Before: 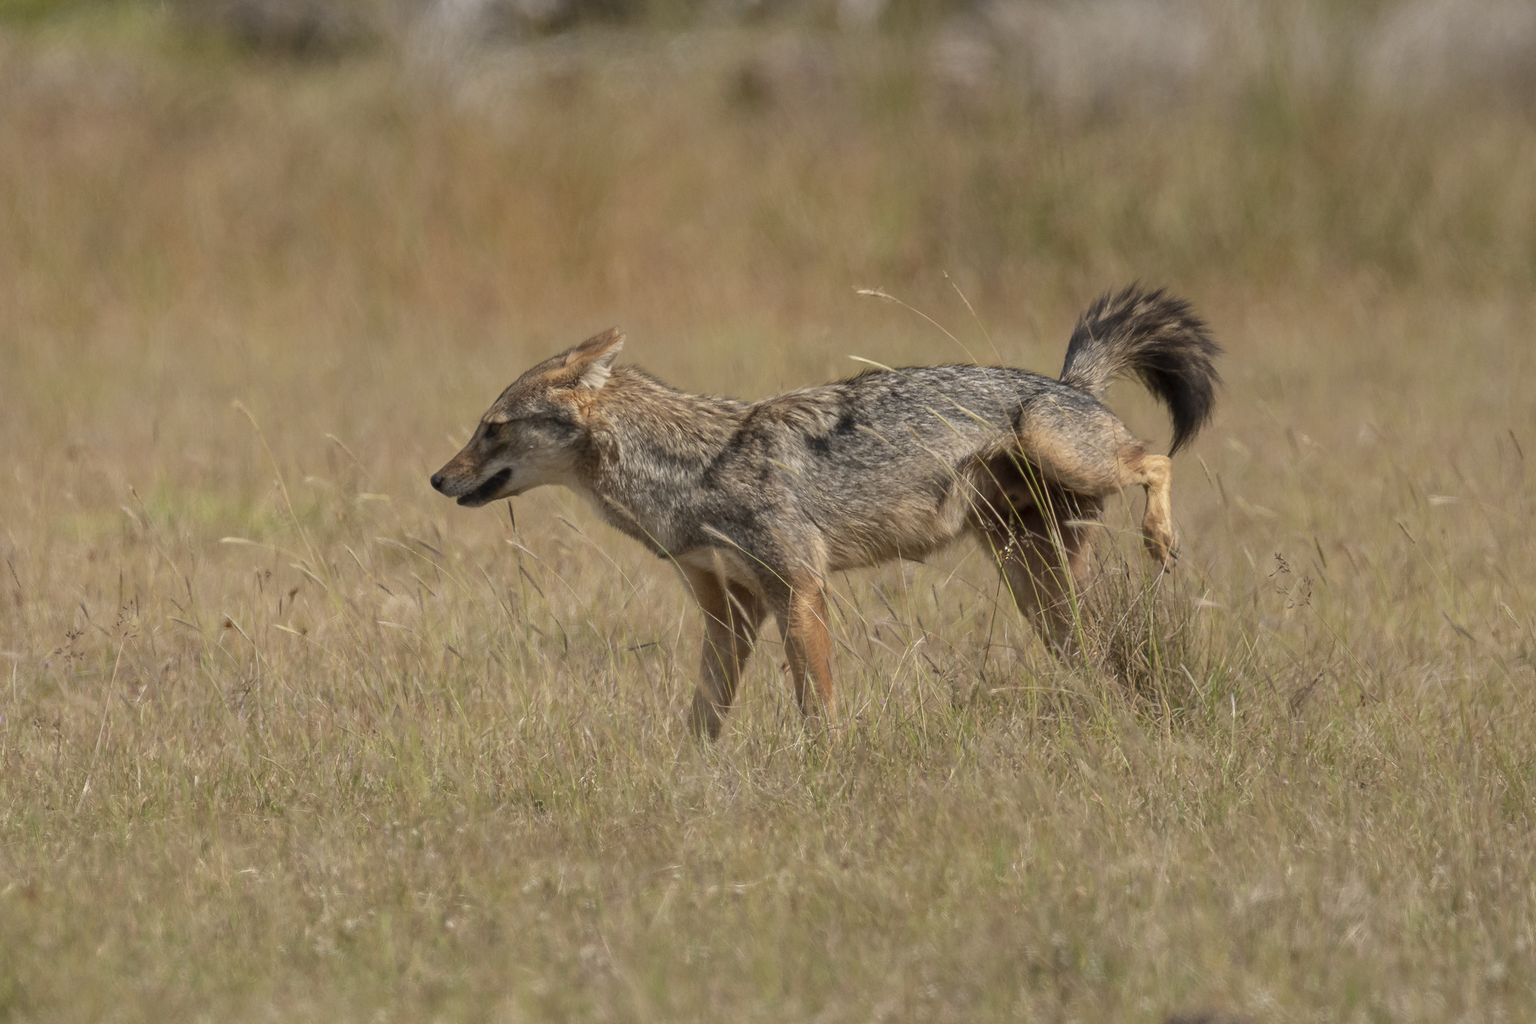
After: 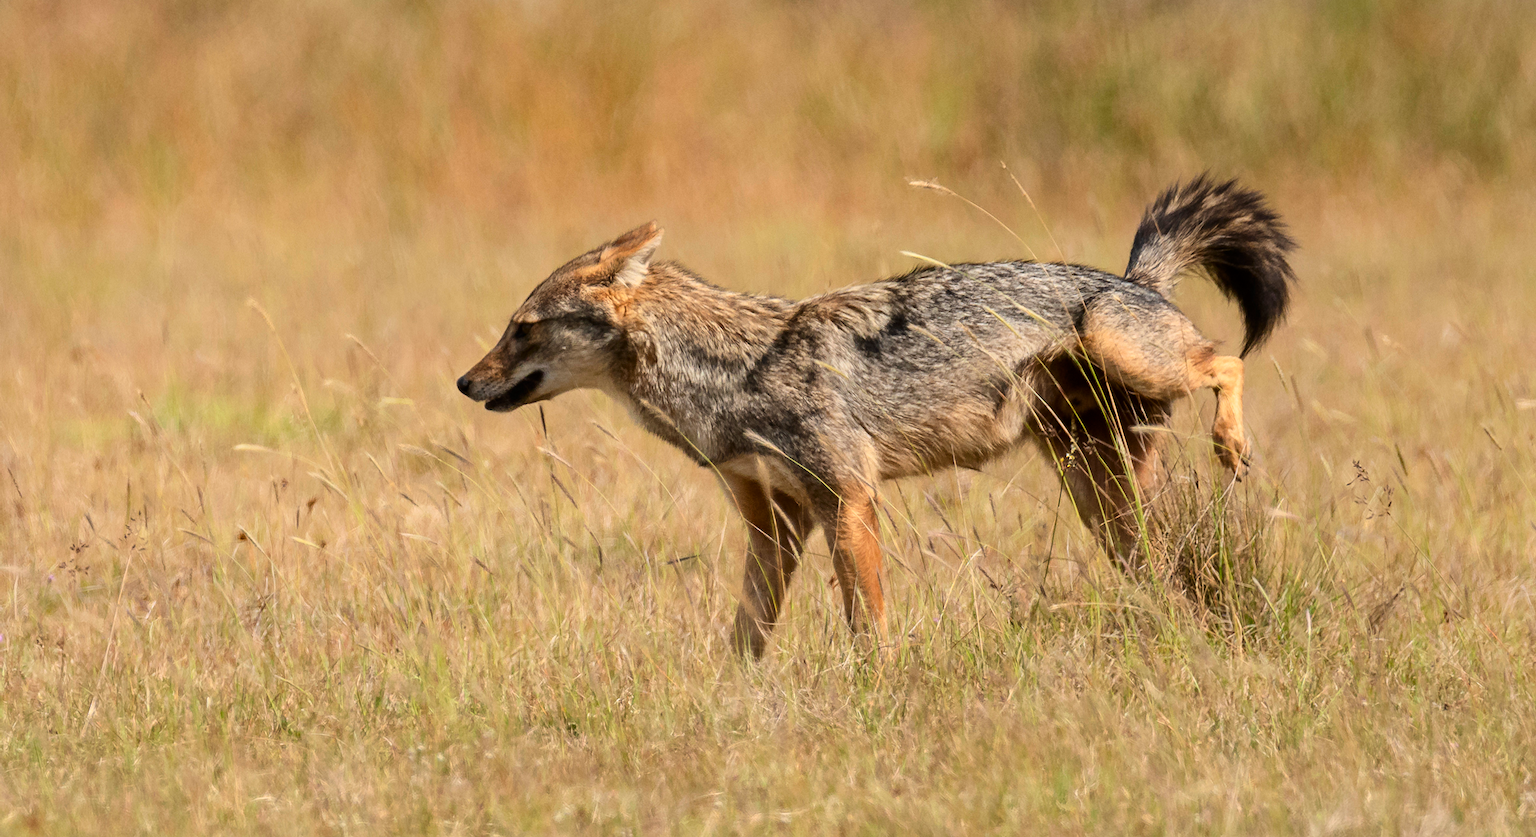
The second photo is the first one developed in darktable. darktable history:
contrast brightness saturation: contrast 0.18, saturation 0.3
tone equalizer: on, module defaults
tone curve: curves: ch0 [(0, 0) (0.004, 0.001) (0.133, 0.112) (0.325, 0.362) (0.832, 0.893) (1, 1)], color space Lab, linked channels, preserve colors none
crop and rotate: angle 0.03°, top 11.643%, right 5.651%, bottom 11.189%
